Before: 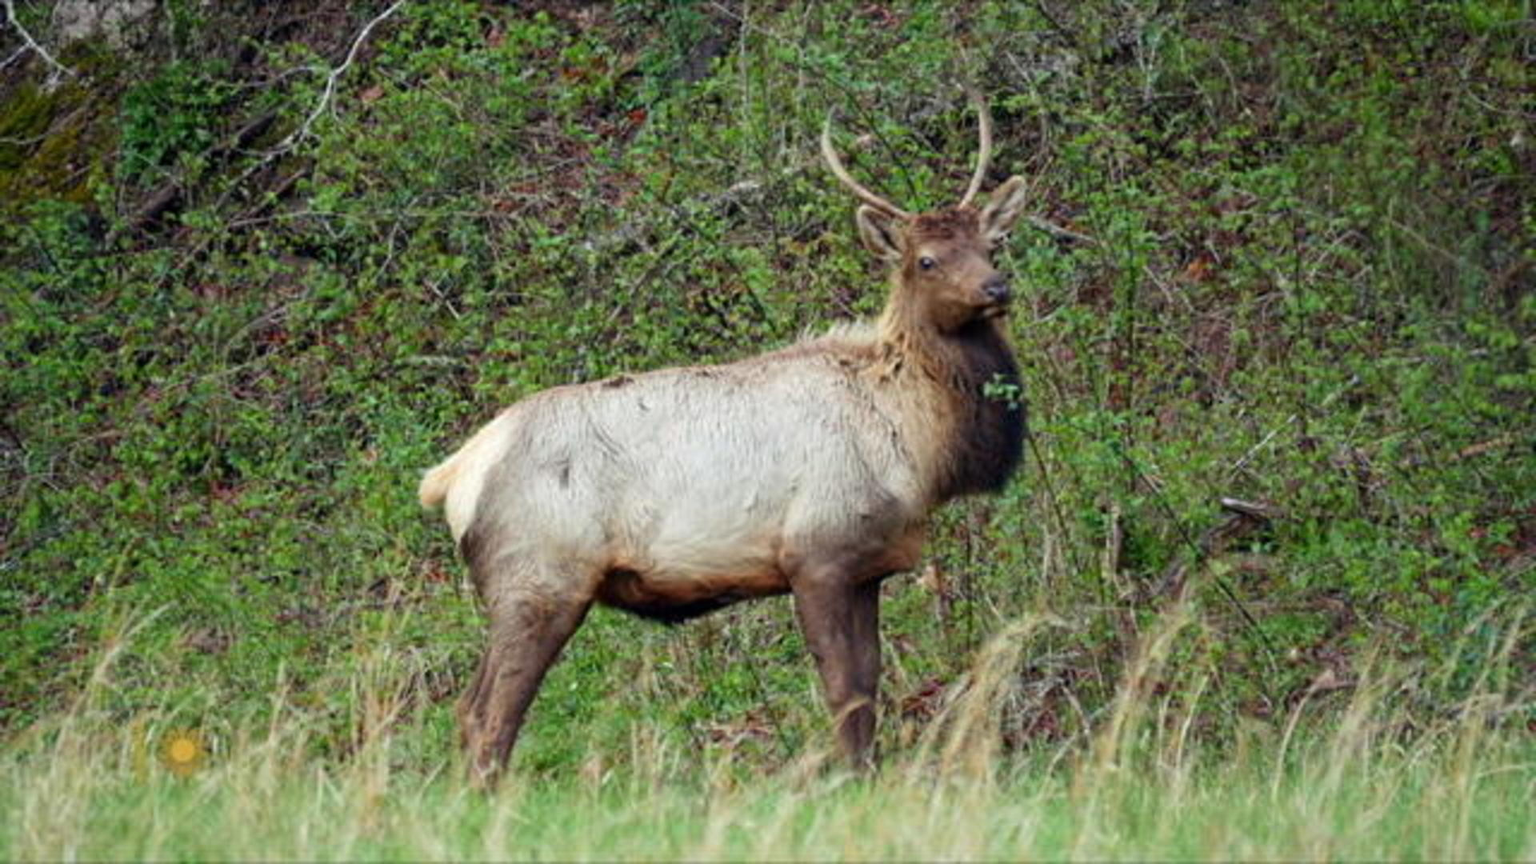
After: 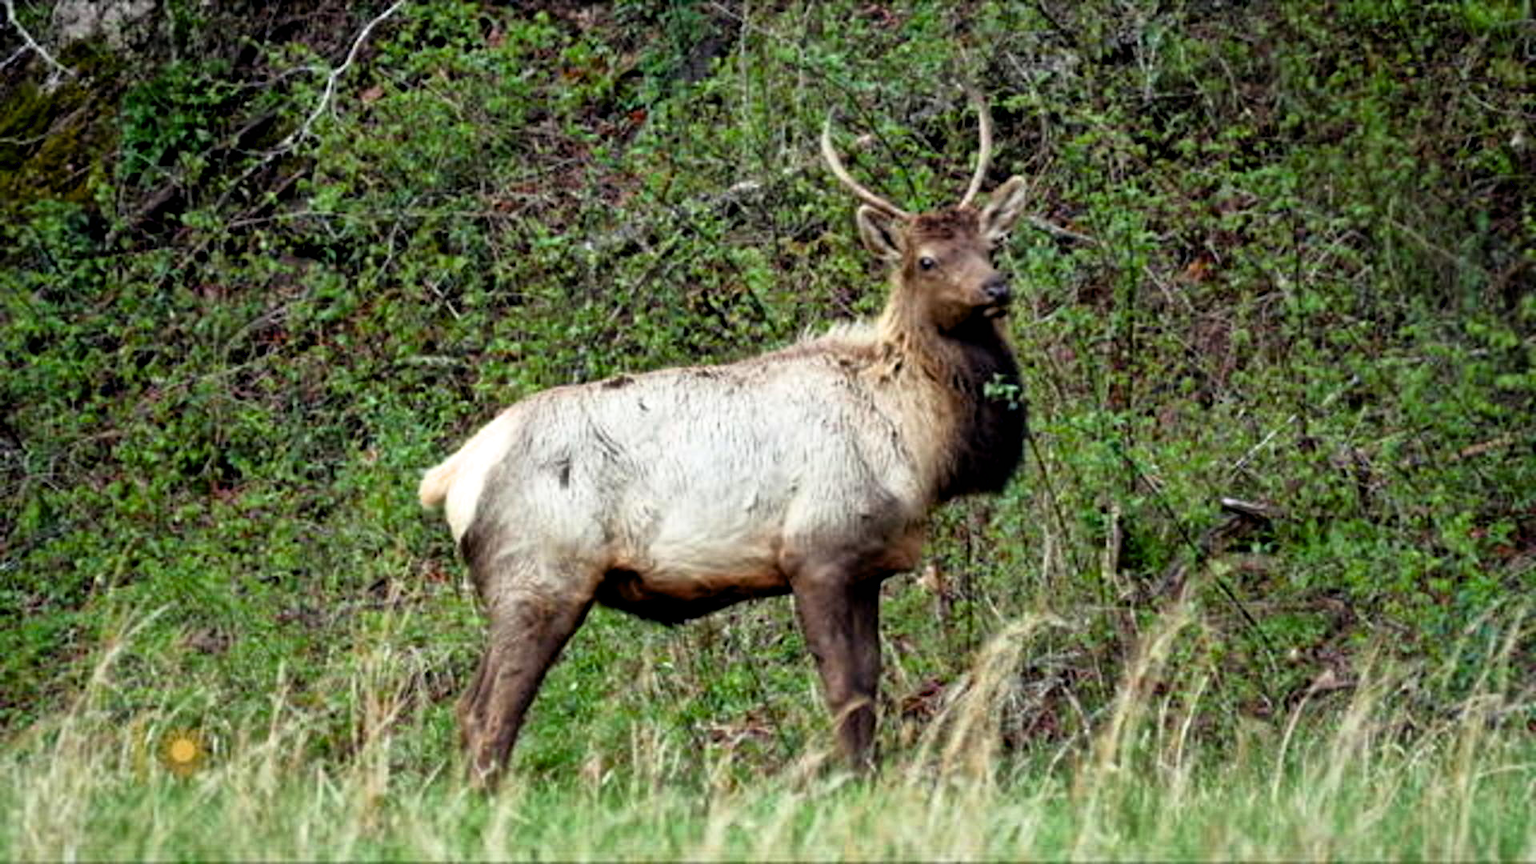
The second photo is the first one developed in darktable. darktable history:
exposure: black level correction 0.009, exposure 0.109 EV, compensate exposure bias true, compensate highlight preservation false
shadows and highlights: shadows 20.88, highlights -81.48, soften with gaussian
filmic rgb: black relative exposure -7.99 EV, white relative exposure 2.37 EV, hardness 6.51, iterations of high-quality reconstruction 0
